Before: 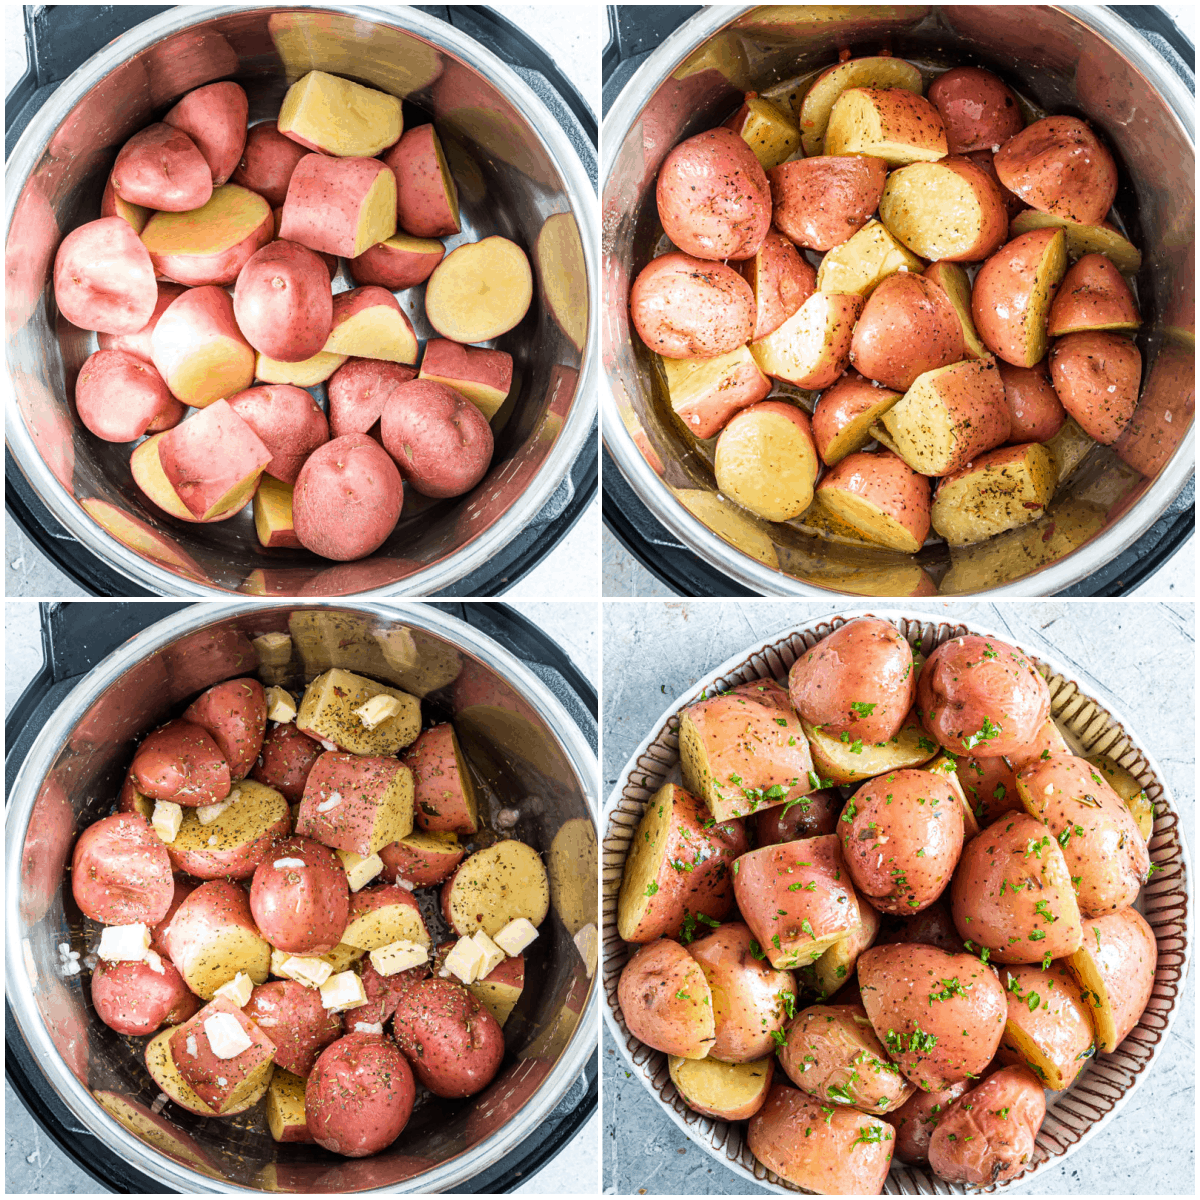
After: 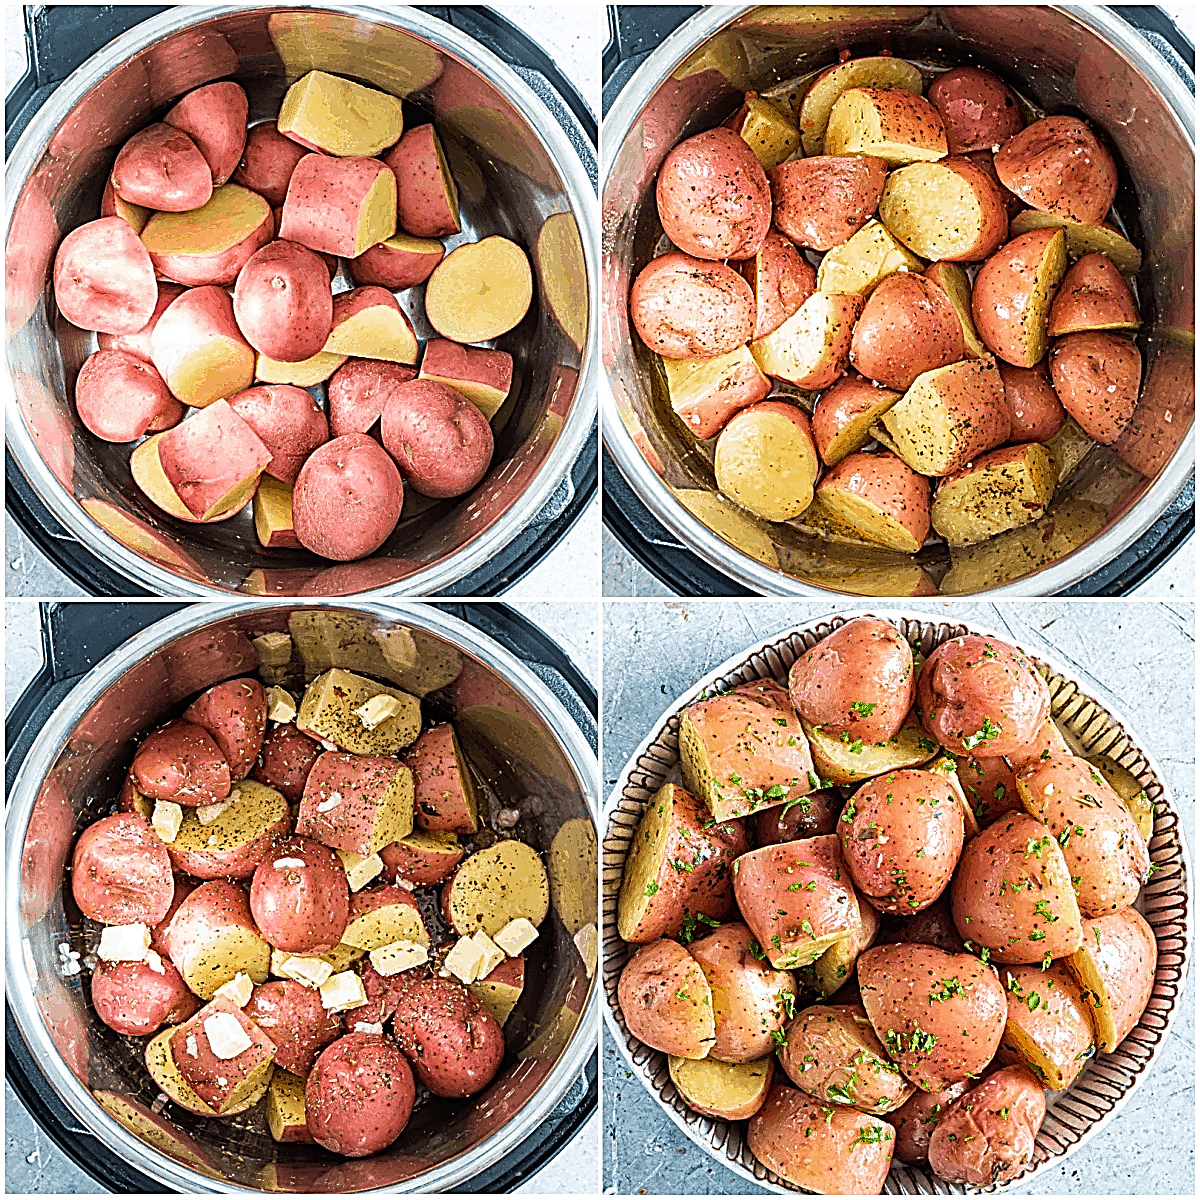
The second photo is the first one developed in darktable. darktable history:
shadows and highlights: shadows 25.87, highlights -25.79
sharpen: amount 1.844
velvia: on, module defaults
